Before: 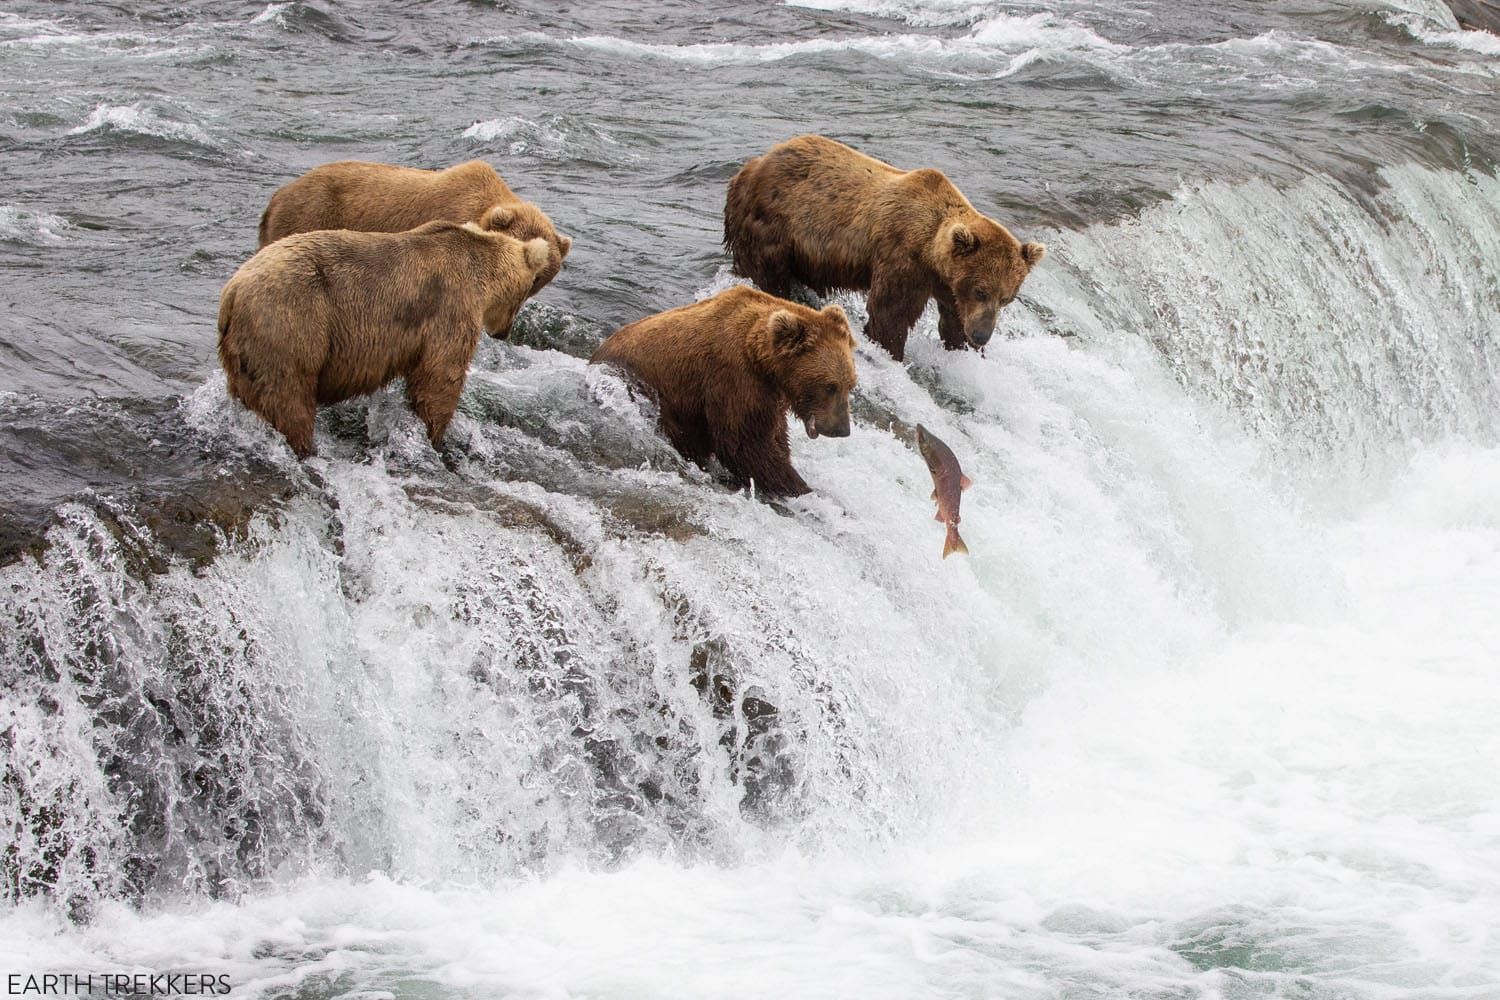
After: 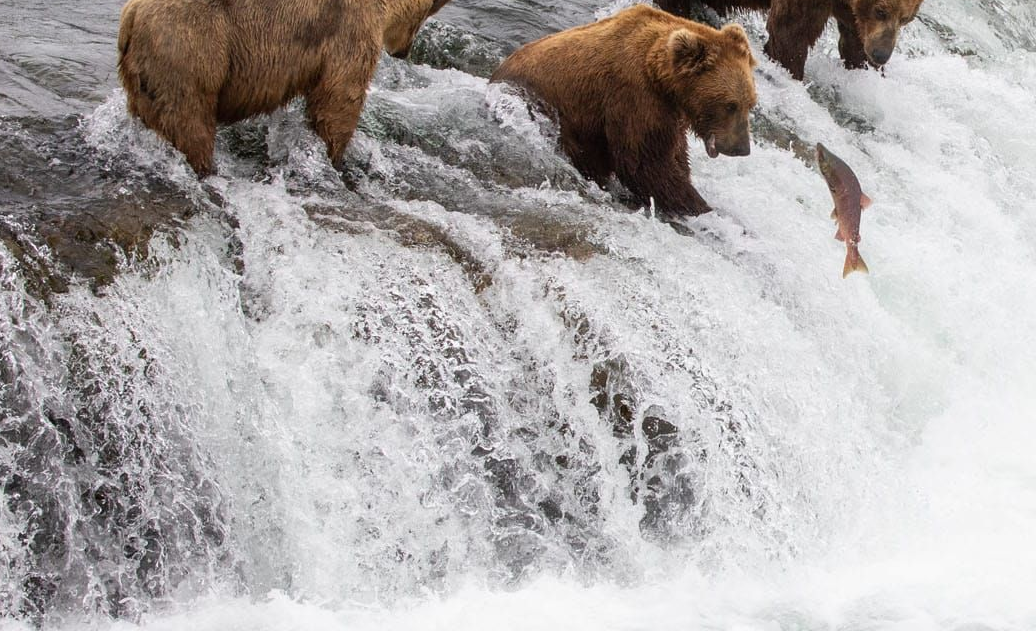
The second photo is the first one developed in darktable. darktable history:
crop: left 6.697%, top 28.177%, right 24.202%, bottom 8.708%
